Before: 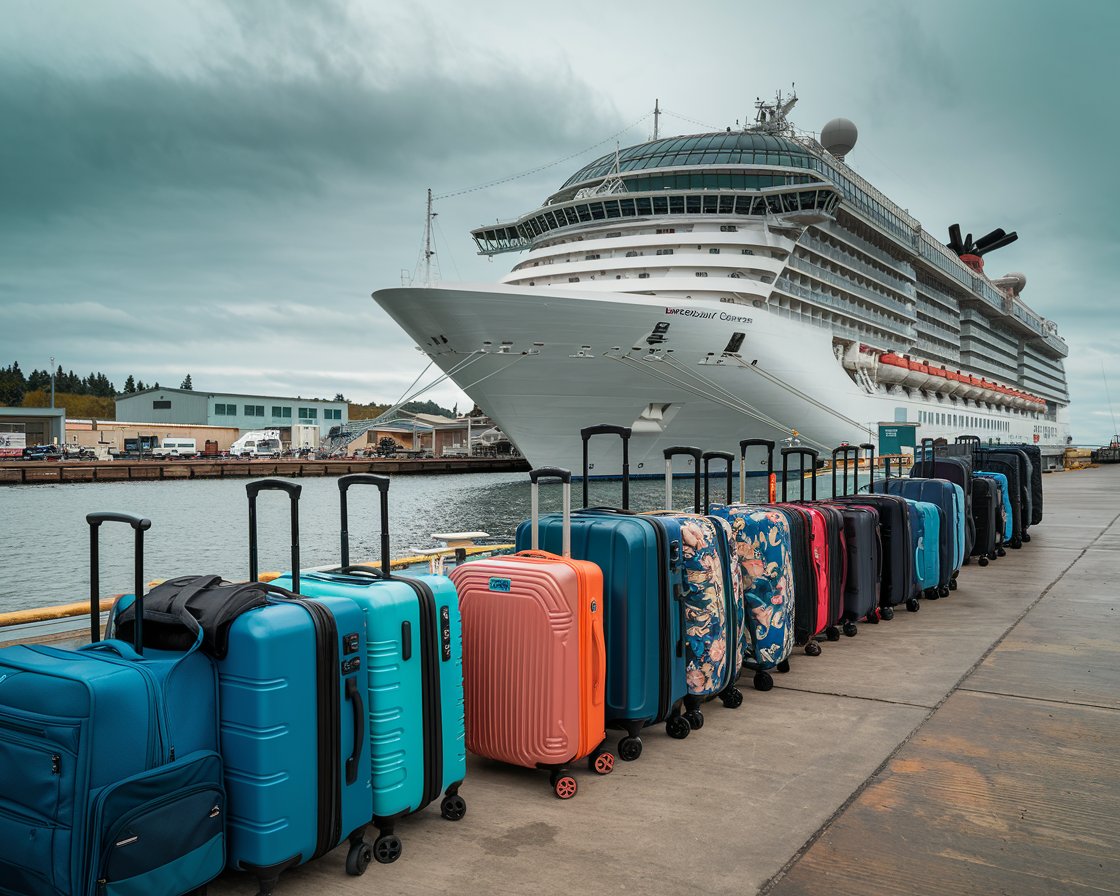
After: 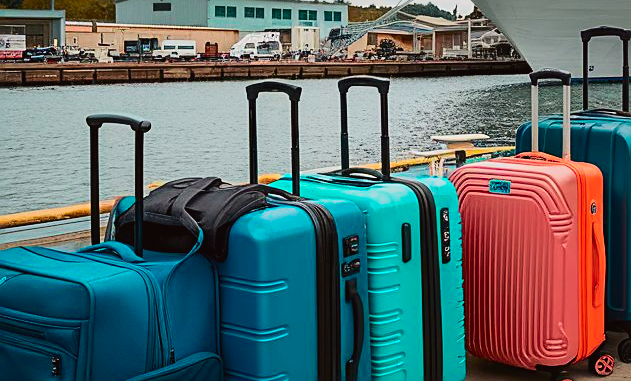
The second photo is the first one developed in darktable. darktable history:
color balance rgb: perceptual saturation grading › global saturation 20%, global vibrance 20%
sharpen: on, module defaults
tone curve: curves: ch0 [(0, 0.019) (0.204, 0.162) (0.491, 0.519) (0.748, 0.765) (1, 0.919)]; ch1 [(0, 0) (0.201, 0.113) (0.372, 0.282) (0.443, 0.434) (0.496, 0.504) (0.566, 0.585) (0.761, 0.803) (1, 1)]; ch2 [(0, 0) (0.434, 0.447) (0.483, 0.487) (0.555, 0.563) (0.697, 0.68) (1, 1)], color space Lab, independent channels, preserve colors none
crop: top 44.483%, right 43.593%, bottom 12.892%
